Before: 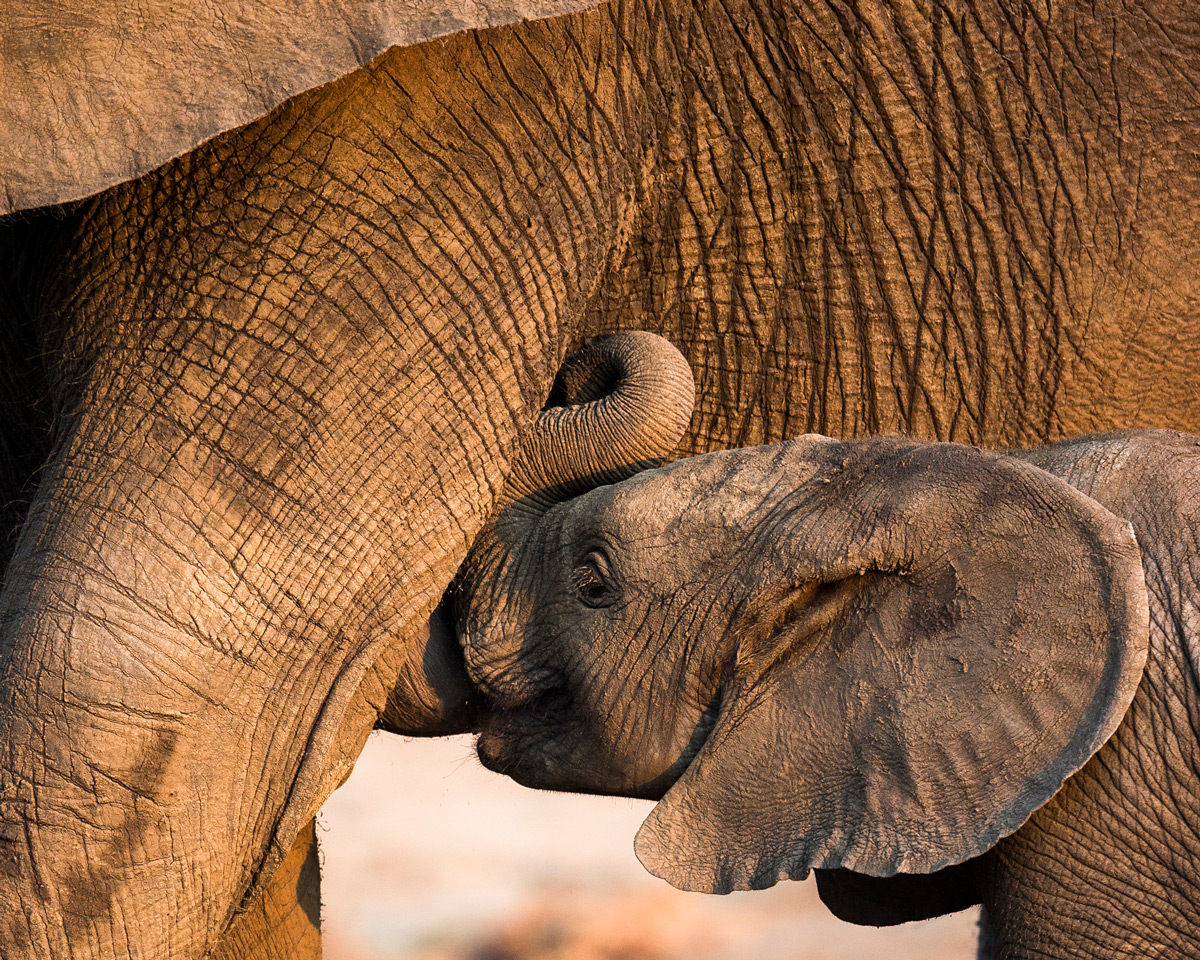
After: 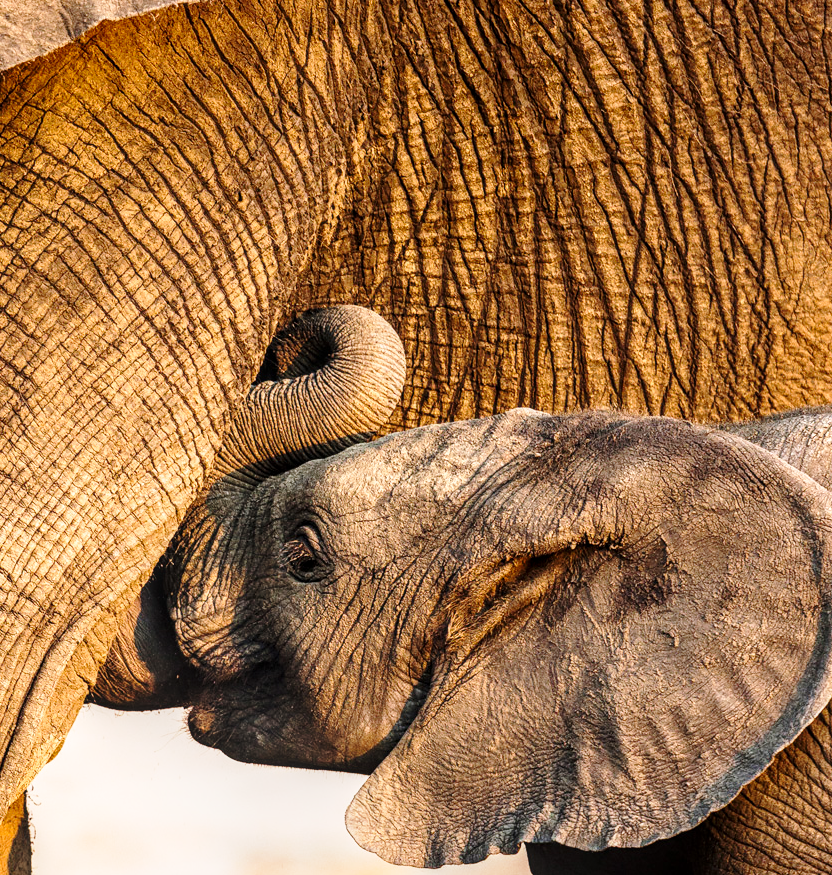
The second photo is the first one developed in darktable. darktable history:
shadows and highlights: shadows -70.85, highlights 35.51, soften with gaussian
base curve: curves: ch0 [(0, 0) (0.028, 0.03) (0.121, 0.232) (0.46, 0.748) (0.859, 0.968) (1, 1)], preserve colors none
local contrast: on, module defaults
crop and rotate: left 24.158%, top 2.716%, right 6.47%, bottom 6.054%
